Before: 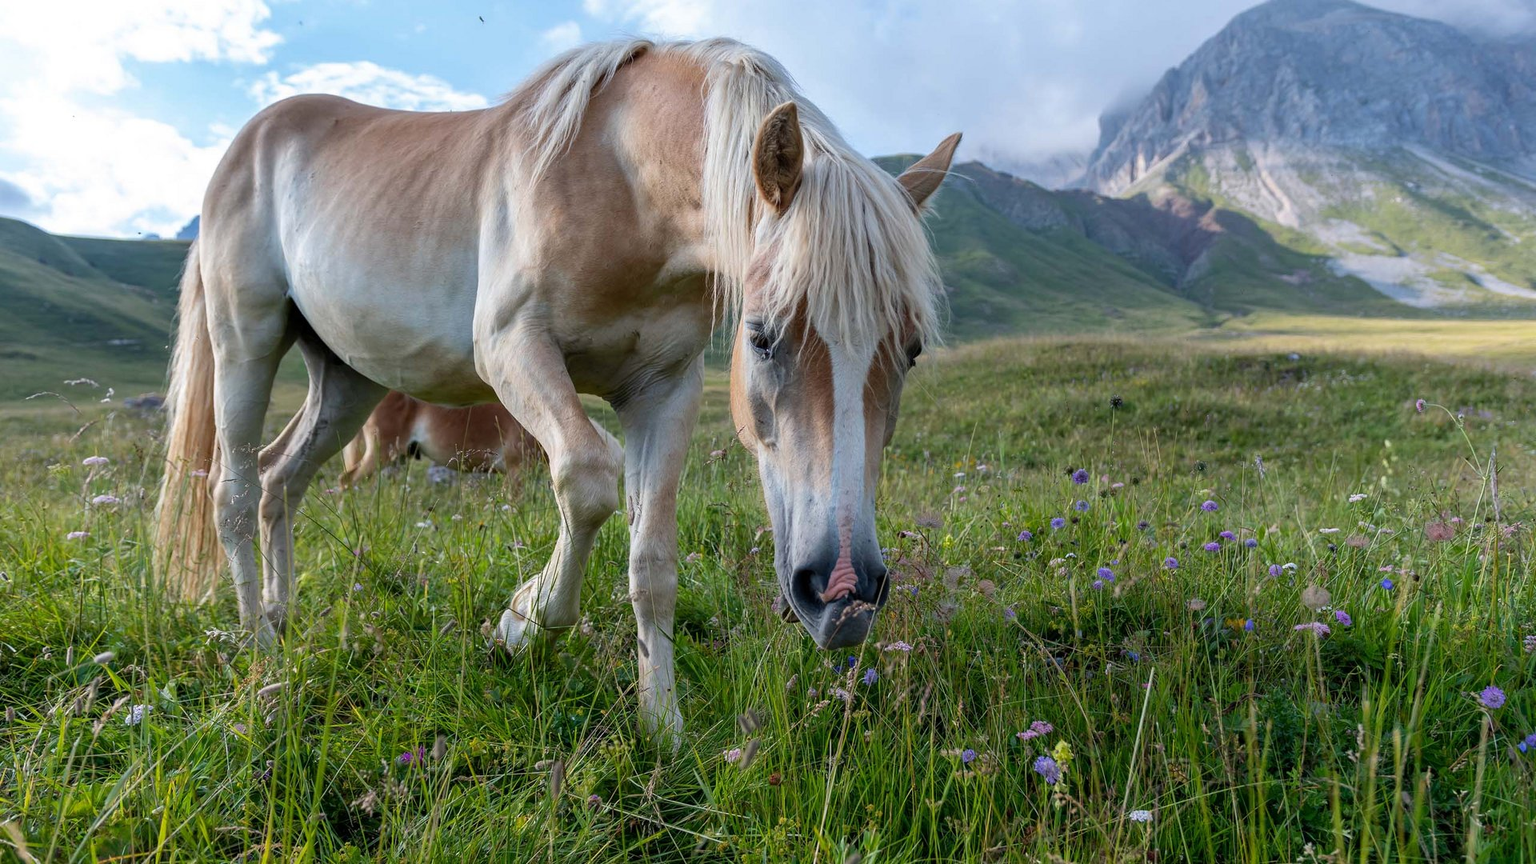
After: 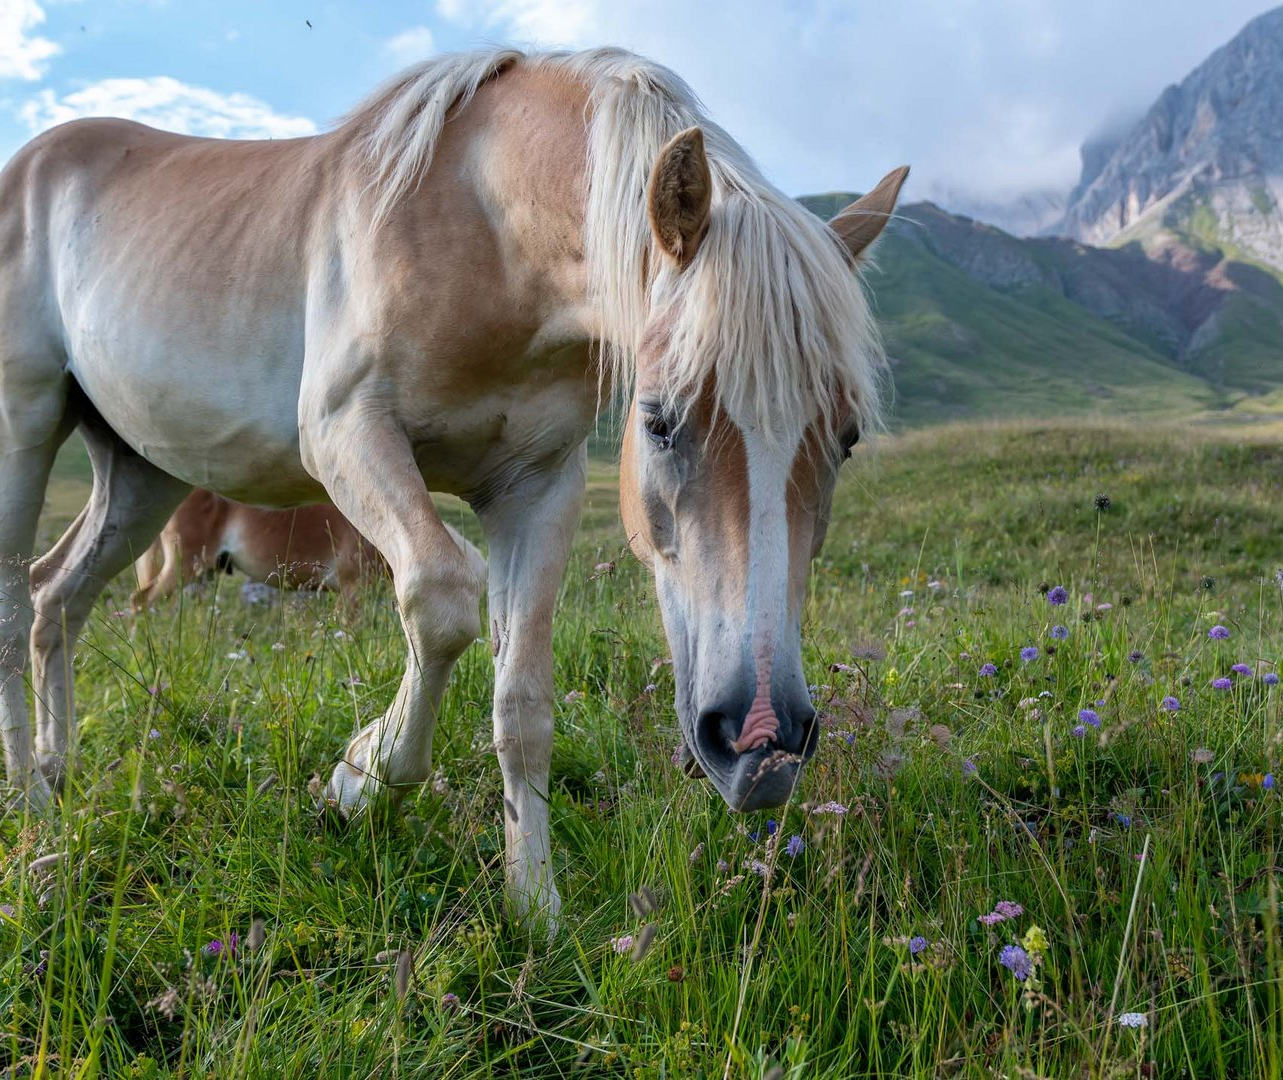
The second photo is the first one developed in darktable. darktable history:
crop and rotate: left 15.266%, right 17.902%
